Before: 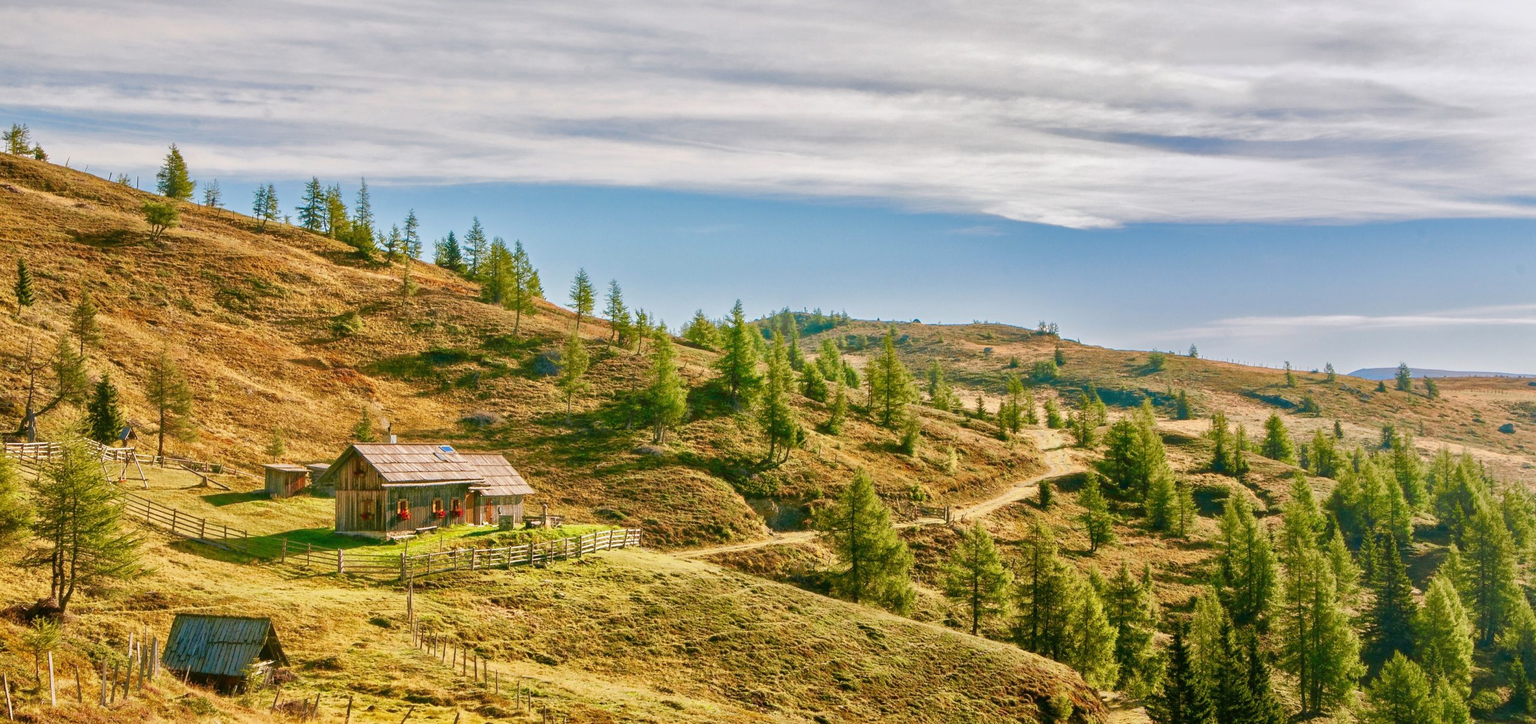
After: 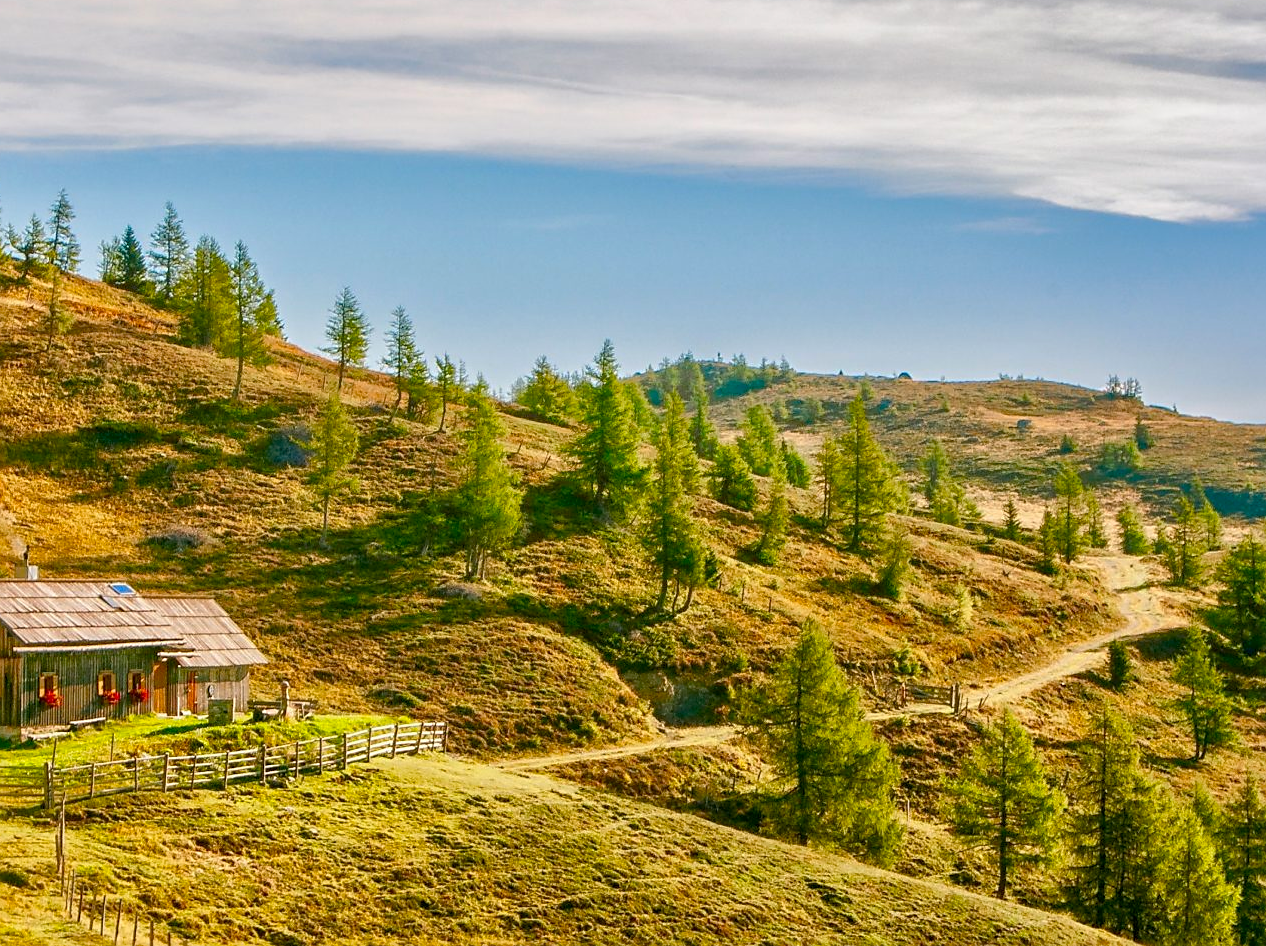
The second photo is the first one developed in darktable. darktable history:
sharpen: radius 1.864, amount 0.398, threshold 1.271
crop and rotate: angle 0.02°, left 24.353%, top 13.219%, right 26.156%, bottom 8.224%
color balance: output saturation 110%
exposure: black level correction 0, exposure 1 EV, compensate exposure bias true, compensate highlight preservation false
